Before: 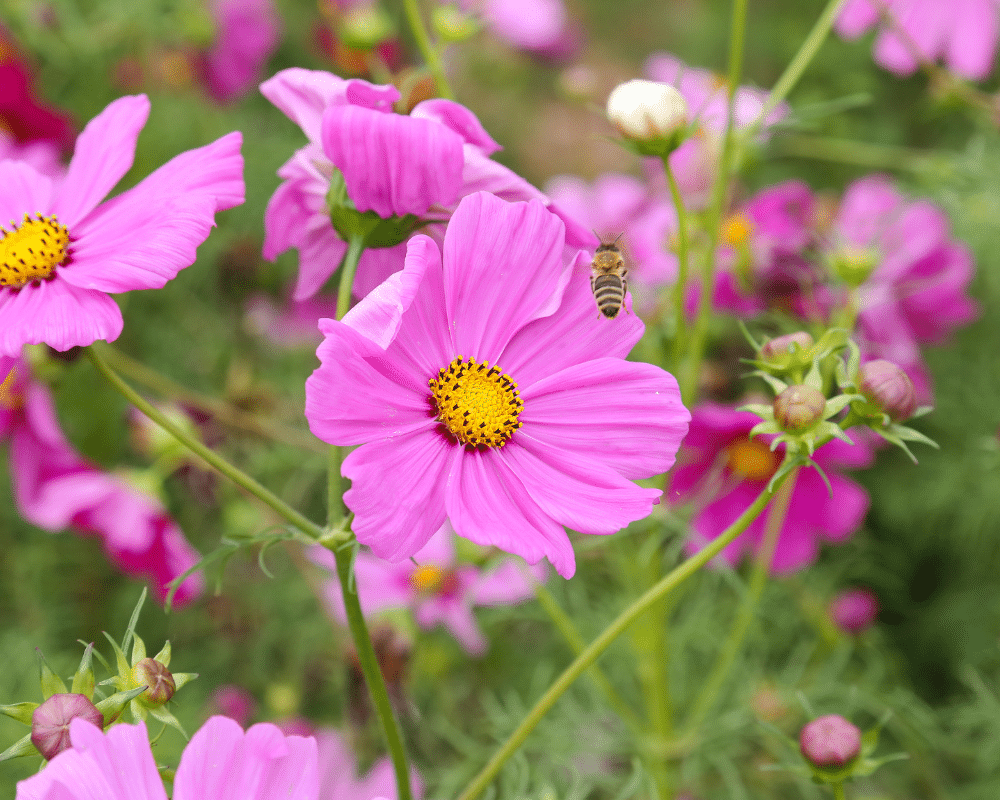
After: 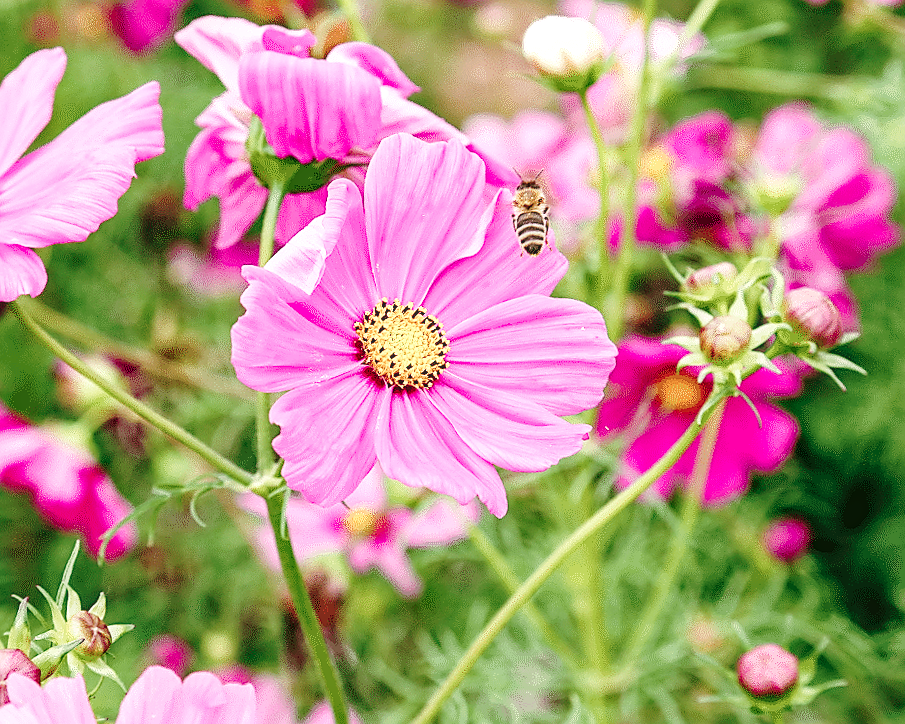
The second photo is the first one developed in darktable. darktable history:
sharpen: radius 1.4, amount 1.25, threshold 0.7
color contrast: blue-yellow contrast 0.7
crop and rotate: angle 1.96°, left 5.673%, top 5.673%
haze removal: compatibility mode true, adaptive false
color balance rgb: shadows lift › chroma 2%, shadows lift › hue 250°, power › hue 326.4°, highlights gain › chroma 2%, highlights gain › hue 64.8°, global offset › luminance 0.5%, global offset › hue 58.8°, perceptual saturation grading › highlights -25%, perceptual saturation grading › shadows 30%, global vibrance 15%
local contrast: on, module defaults
base curve: curves: ch0 [(0, 0) (0.04, 0.03) (0.133, 0.232) (0.448, 0.748) (0.843, 0.968) (1, 1)], preserve colors none
